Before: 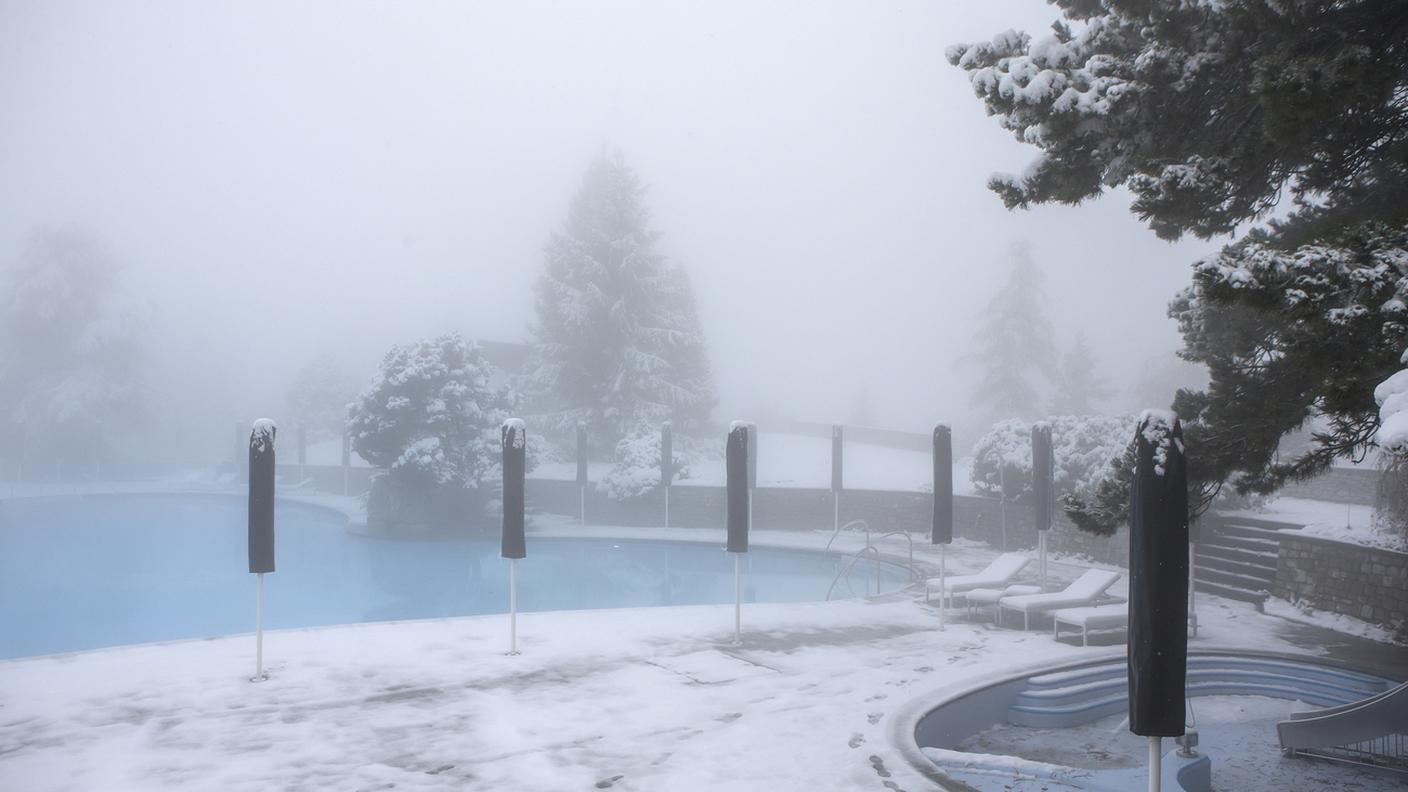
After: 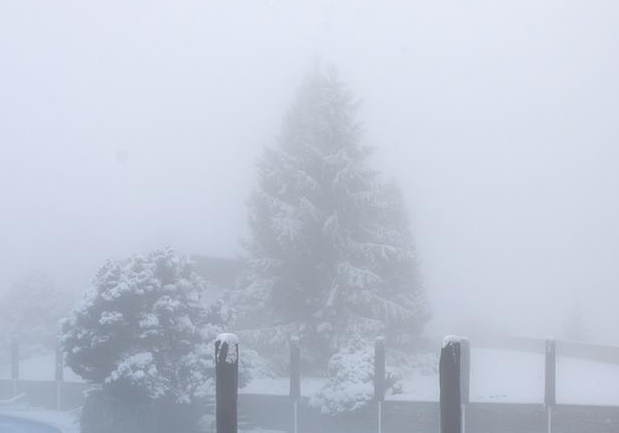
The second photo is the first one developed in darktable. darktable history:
crop: left 20.448%, top 10.747%, right 35.565%, bottom 34.579%
tone equalizer: smoothing diameter 24.86%, edges refinement/feathering 14.39, preserve details guided filter
